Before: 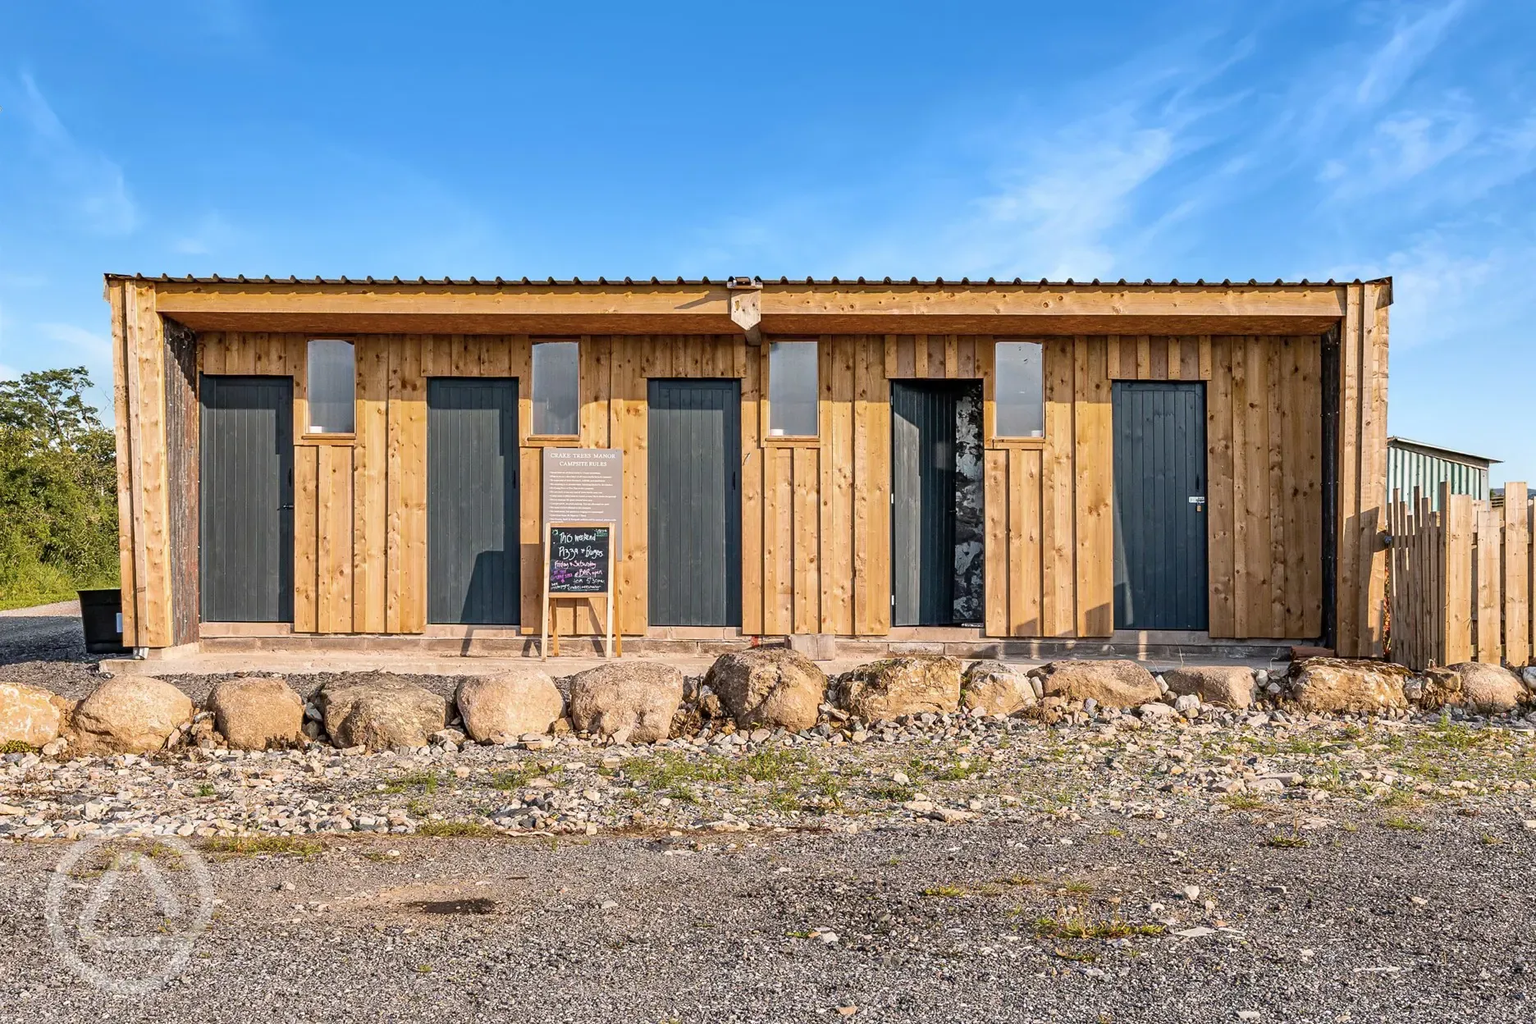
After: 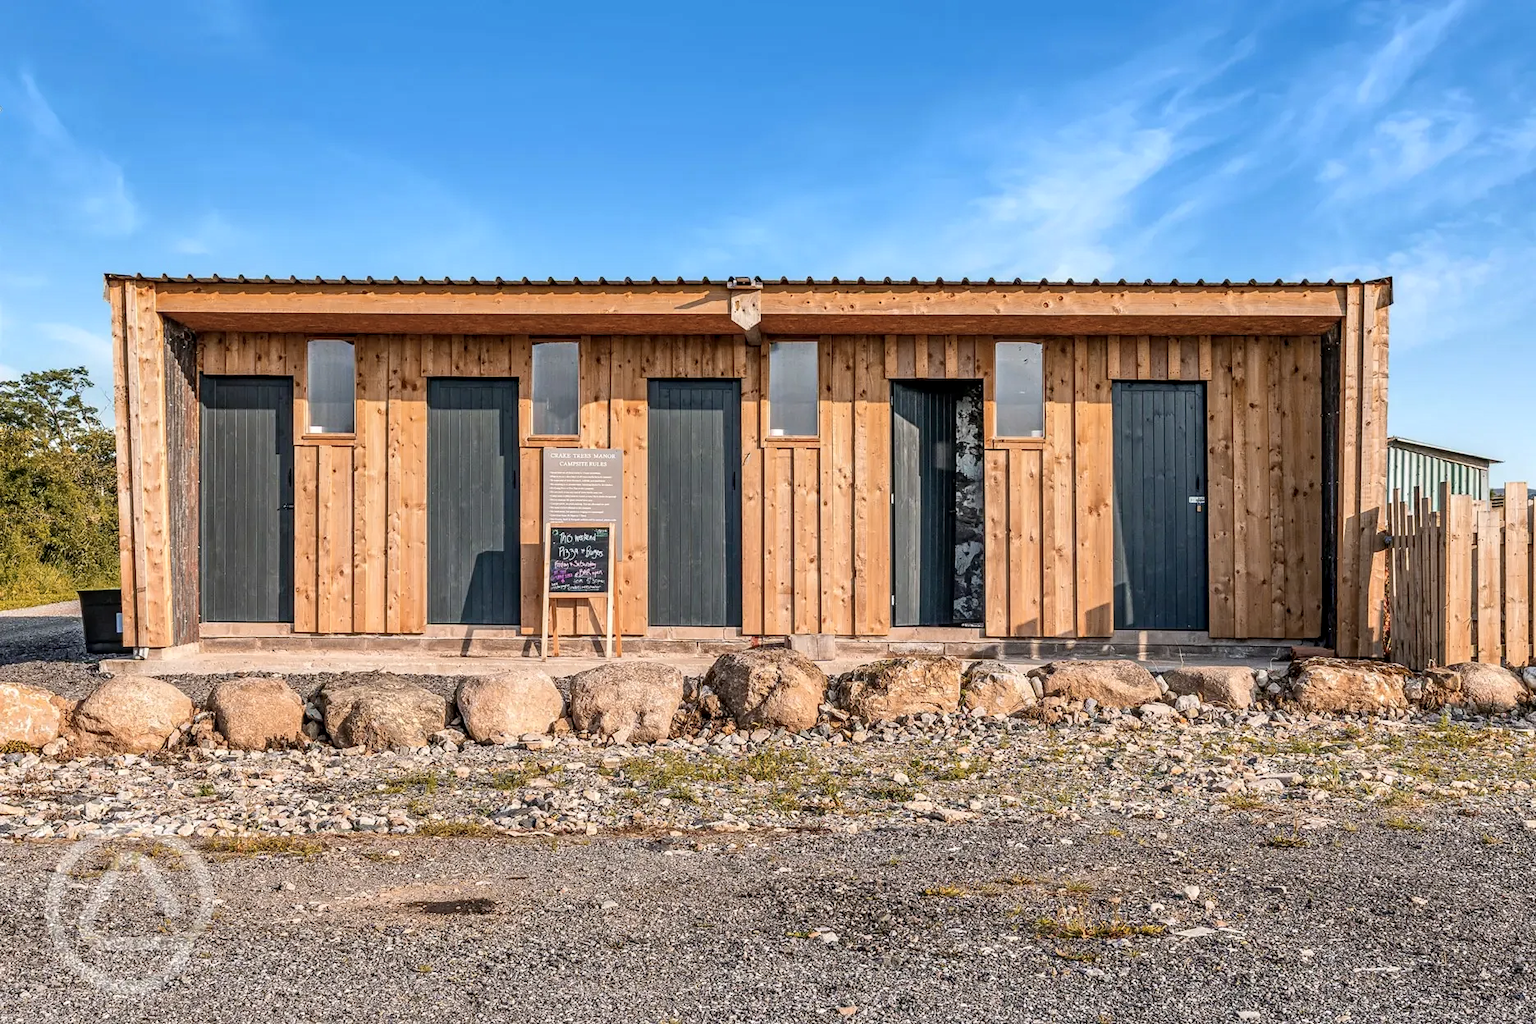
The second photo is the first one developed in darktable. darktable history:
color zones: curves: ch1 [(0, 0.455) (0.063, 0.455) (0.286, 0.495) (0.429, 0.5) (0.571, 0.5) (0.714, 0.5) (0.857, 0.5) (1, 0.455)]; ch2 [(0, 0.532) (0.063, 0.521) (0.233, 0.447) (0.429, 0.489) (0.571, 0.5) (0.714, 0.5) (0.857, 0.5) (1, 0.532)]
local contrast: on, module defaults
